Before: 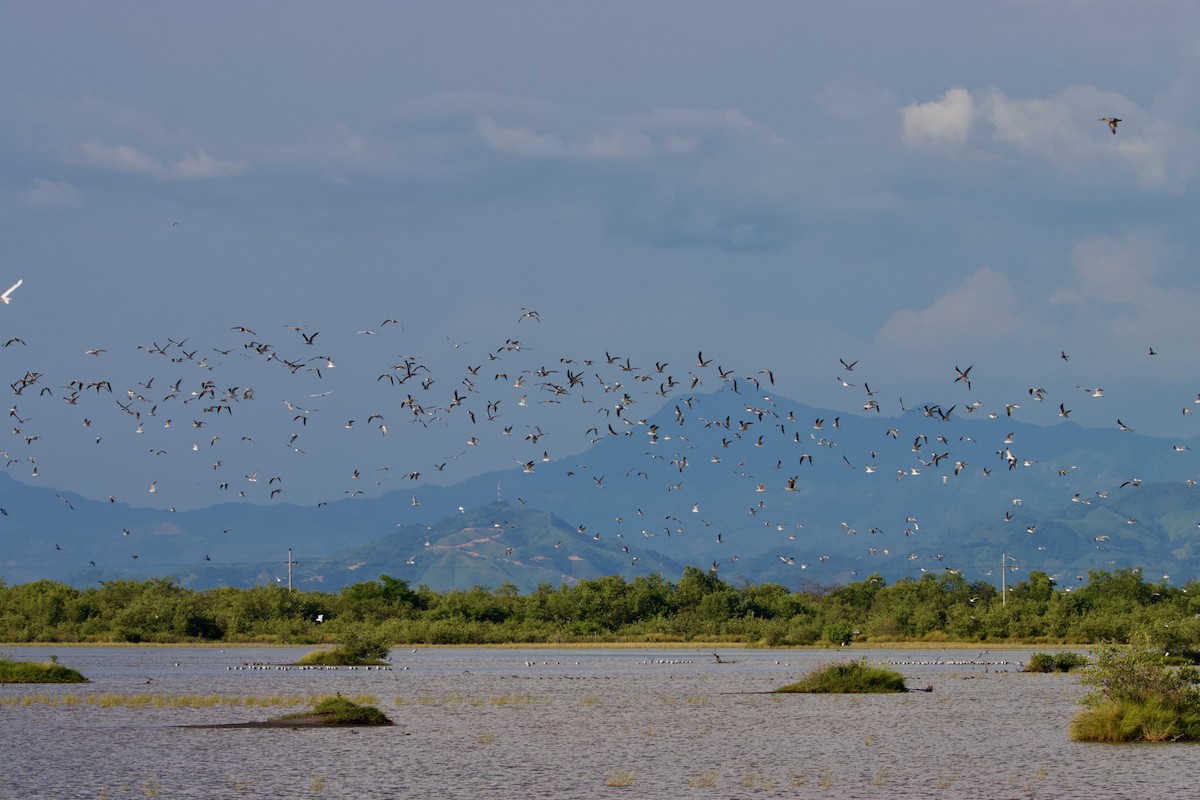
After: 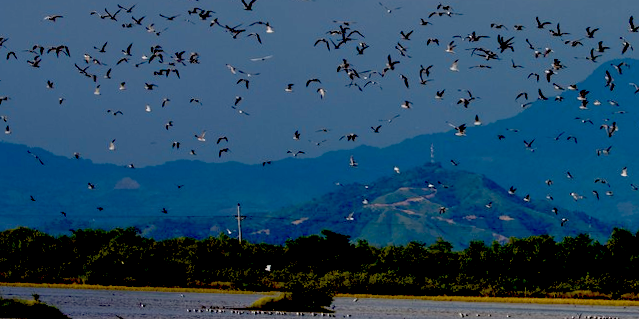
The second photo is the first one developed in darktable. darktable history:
exposure: black level correction 0.1, exposure -0.092 EV, compensate highlight preservation false
rotate and perspective: rotation 0.062°, lens shift (vertical) 0.115, lens shift (horizontal) -0.133, crop left 0.047, crop right 0.94, crop top 0.061, crop bottom 0.94
crop: top 44.483%, right 43.593%, bottom 12.892%
color calibration: illuminant same as pipeline (D50), adaptation none (bypass)
